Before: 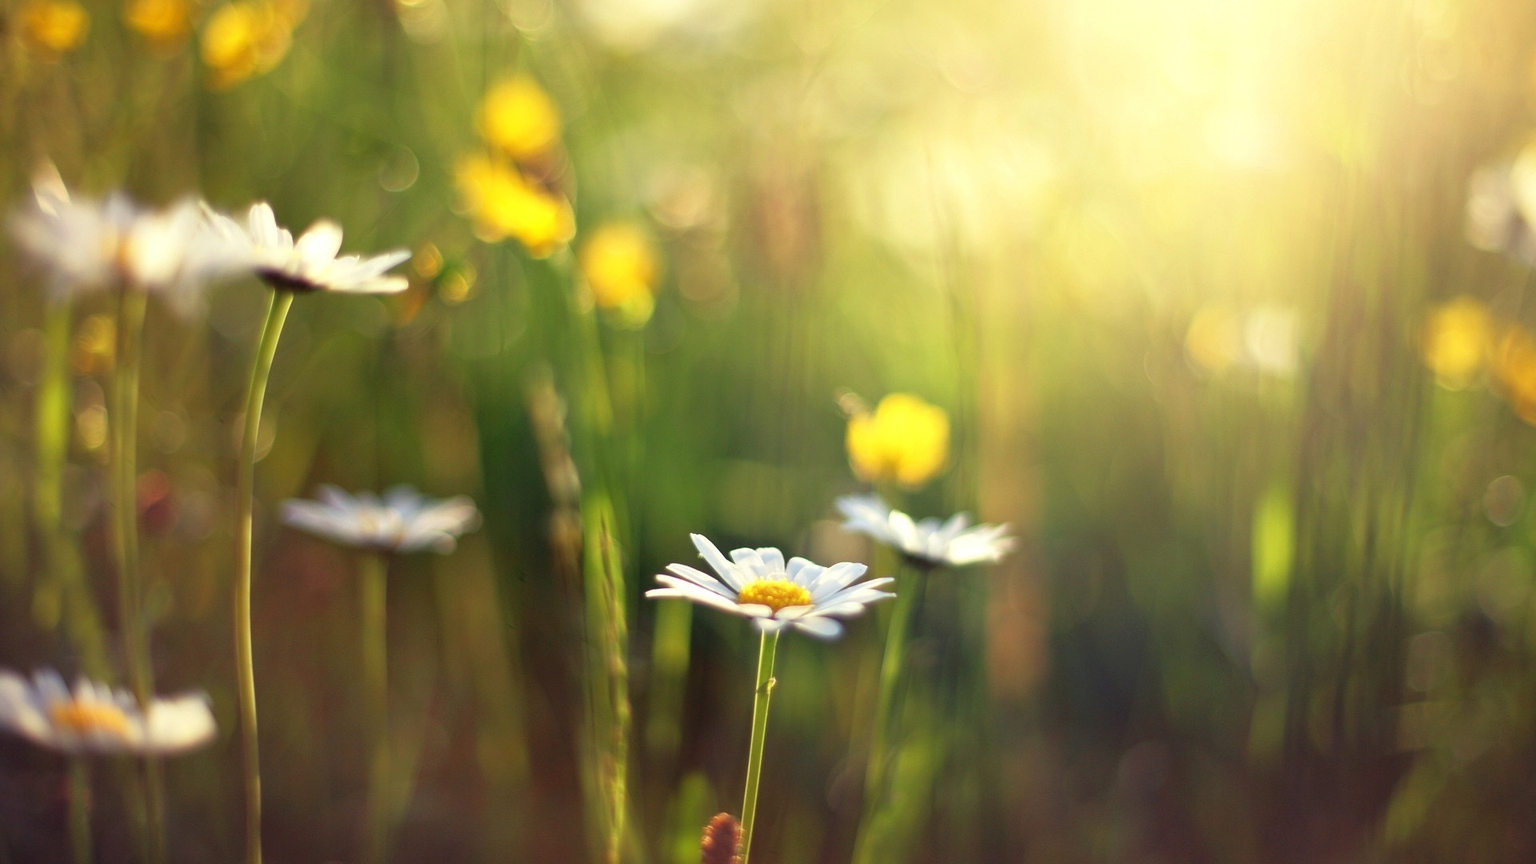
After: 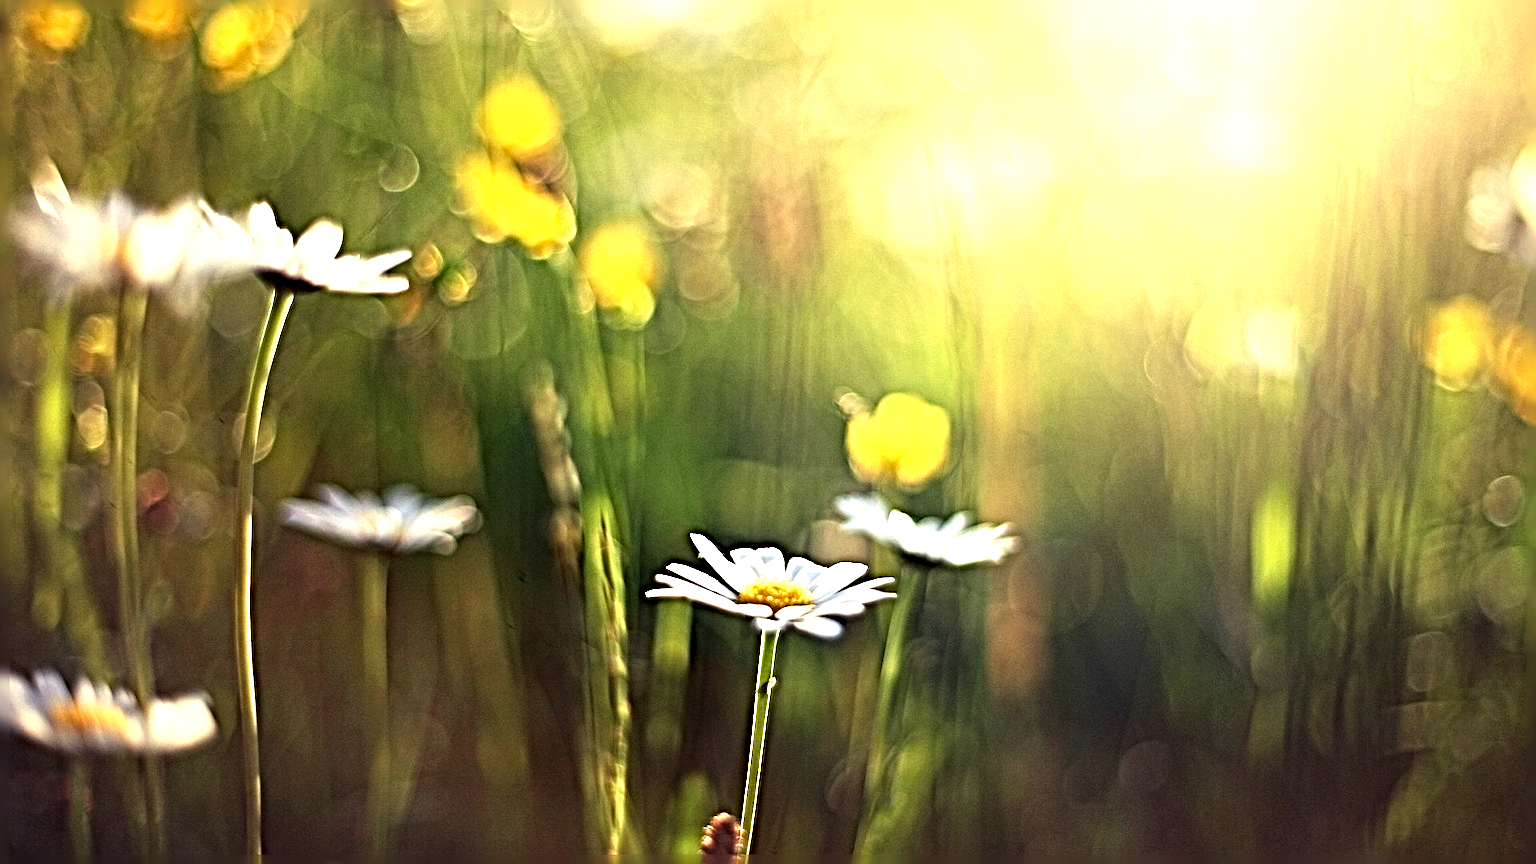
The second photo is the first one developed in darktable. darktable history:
sharpen: radius 6.259, amount 1.812, threshold 0.009
tone equalizer: -8 EV -0.731 EV, -7 EV -0.695 EV, -6 EV -0.579 EV, -5 EV -0.396 EV, -3 EV 0.384 EV, -2 EV 0.6 EV, -1 EV 0.677 EV, +0 EV 0.723 EV, edges refinement/feathering 500, mask exposure compensation -1.57 EV, preserve details no
color correction: highlights a* 0.043, highlights b* -0.469
